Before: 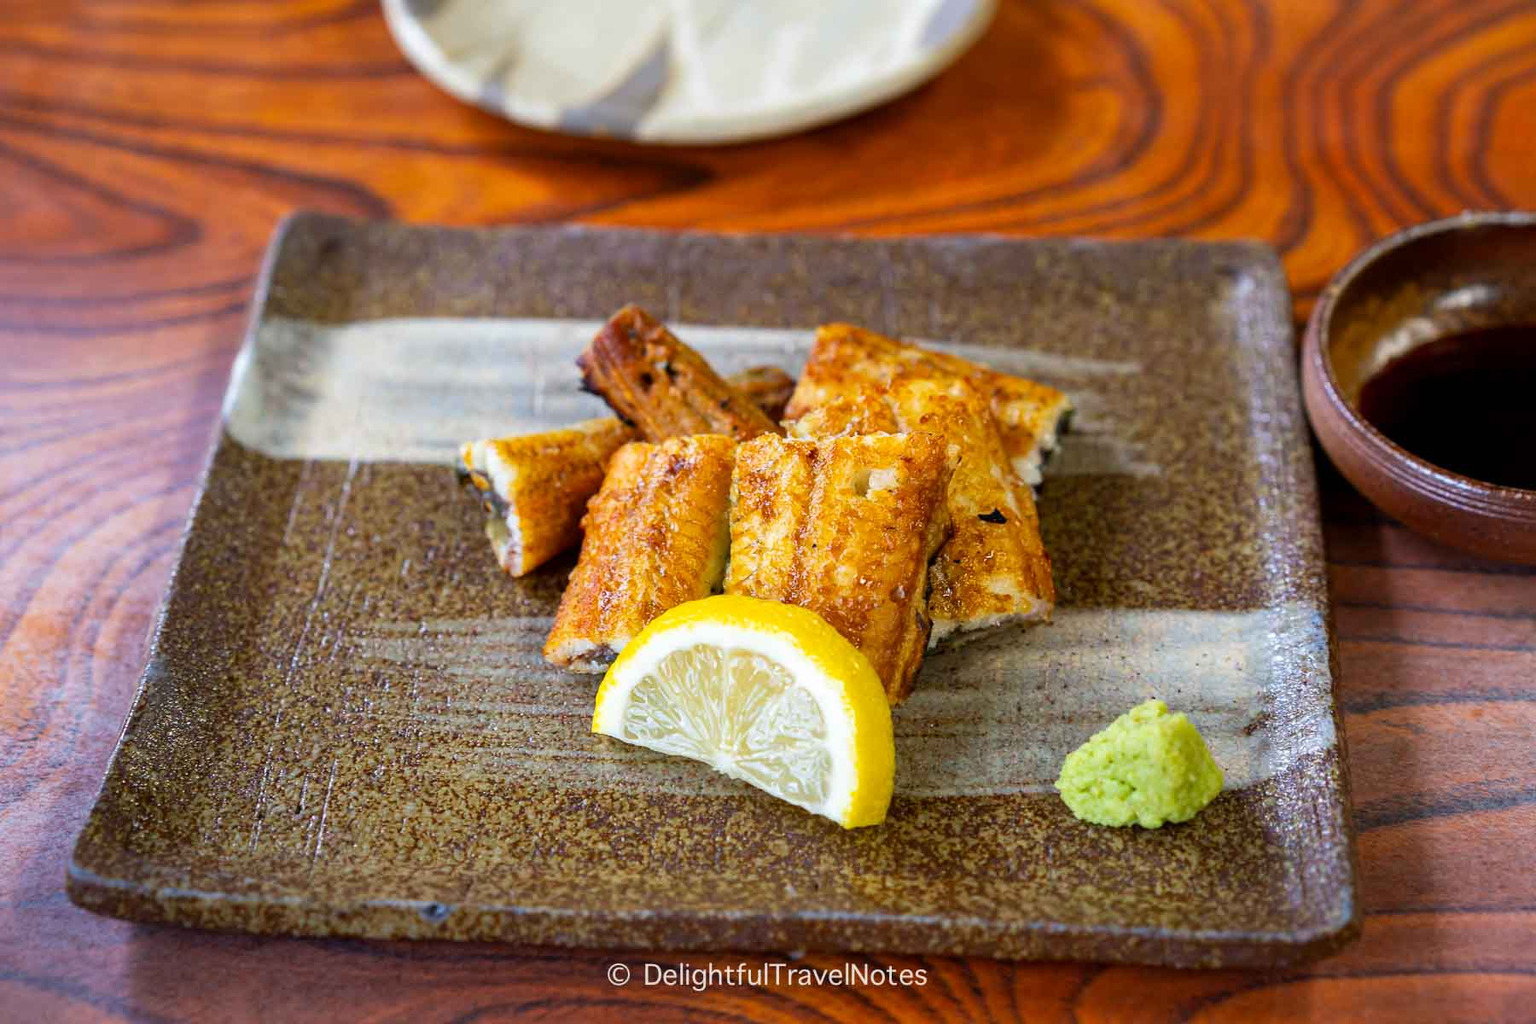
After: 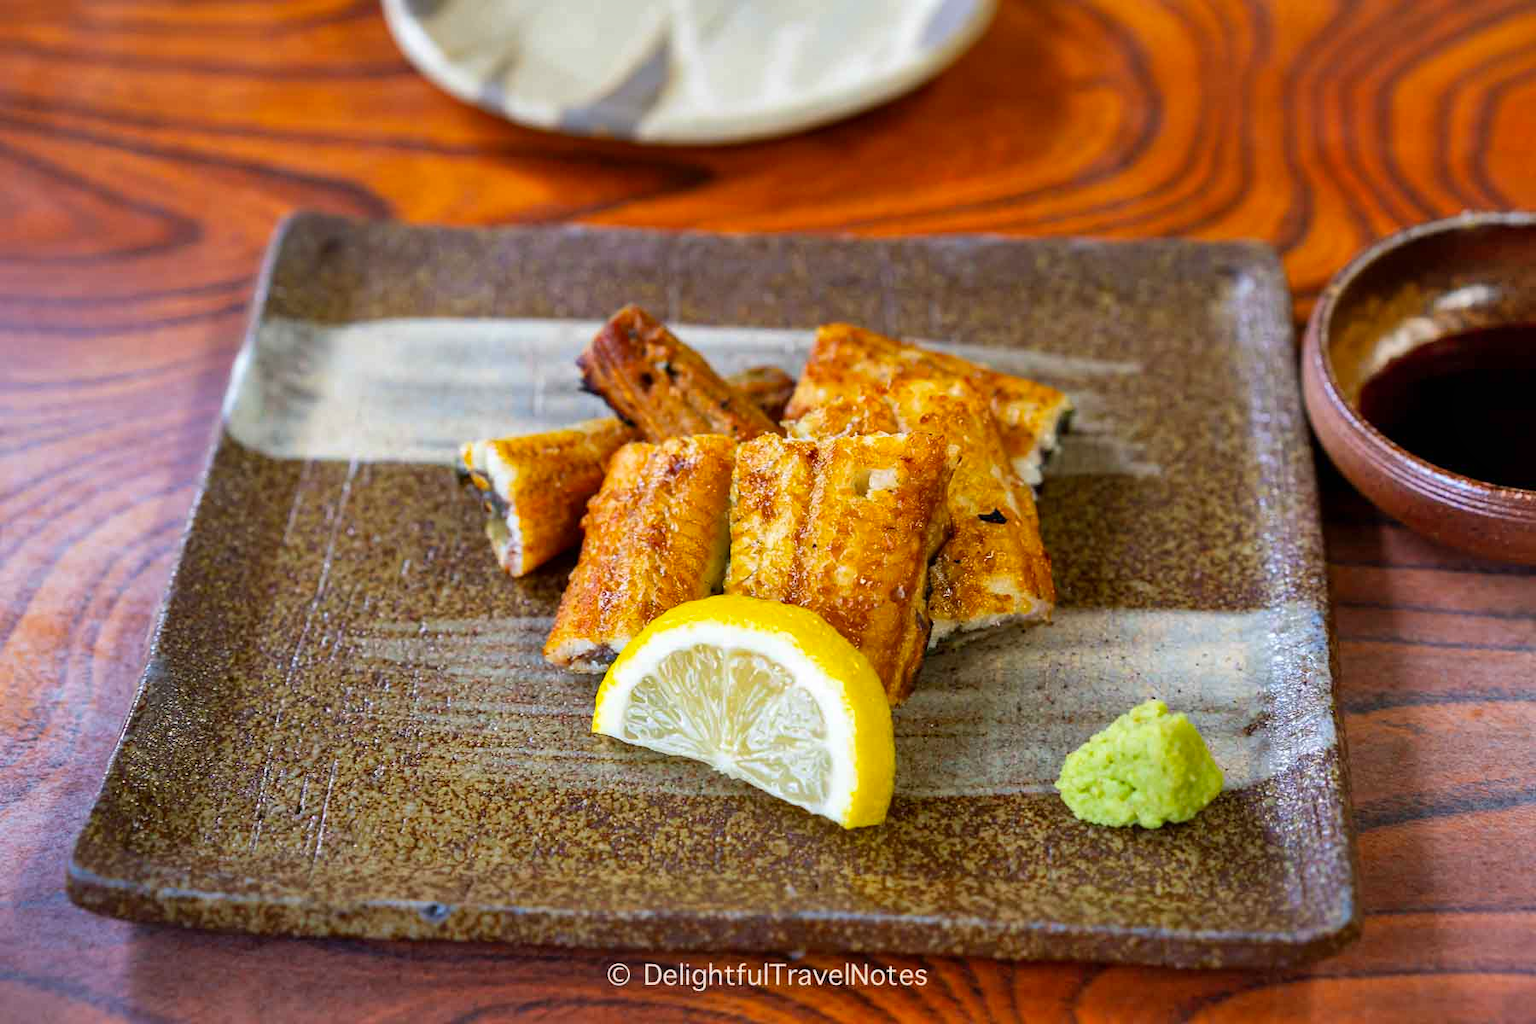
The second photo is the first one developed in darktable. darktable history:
shadows and highlights: shadows 53.23, soften with gaussian
color correction: highlights b* -0.041, saturation 1.09
